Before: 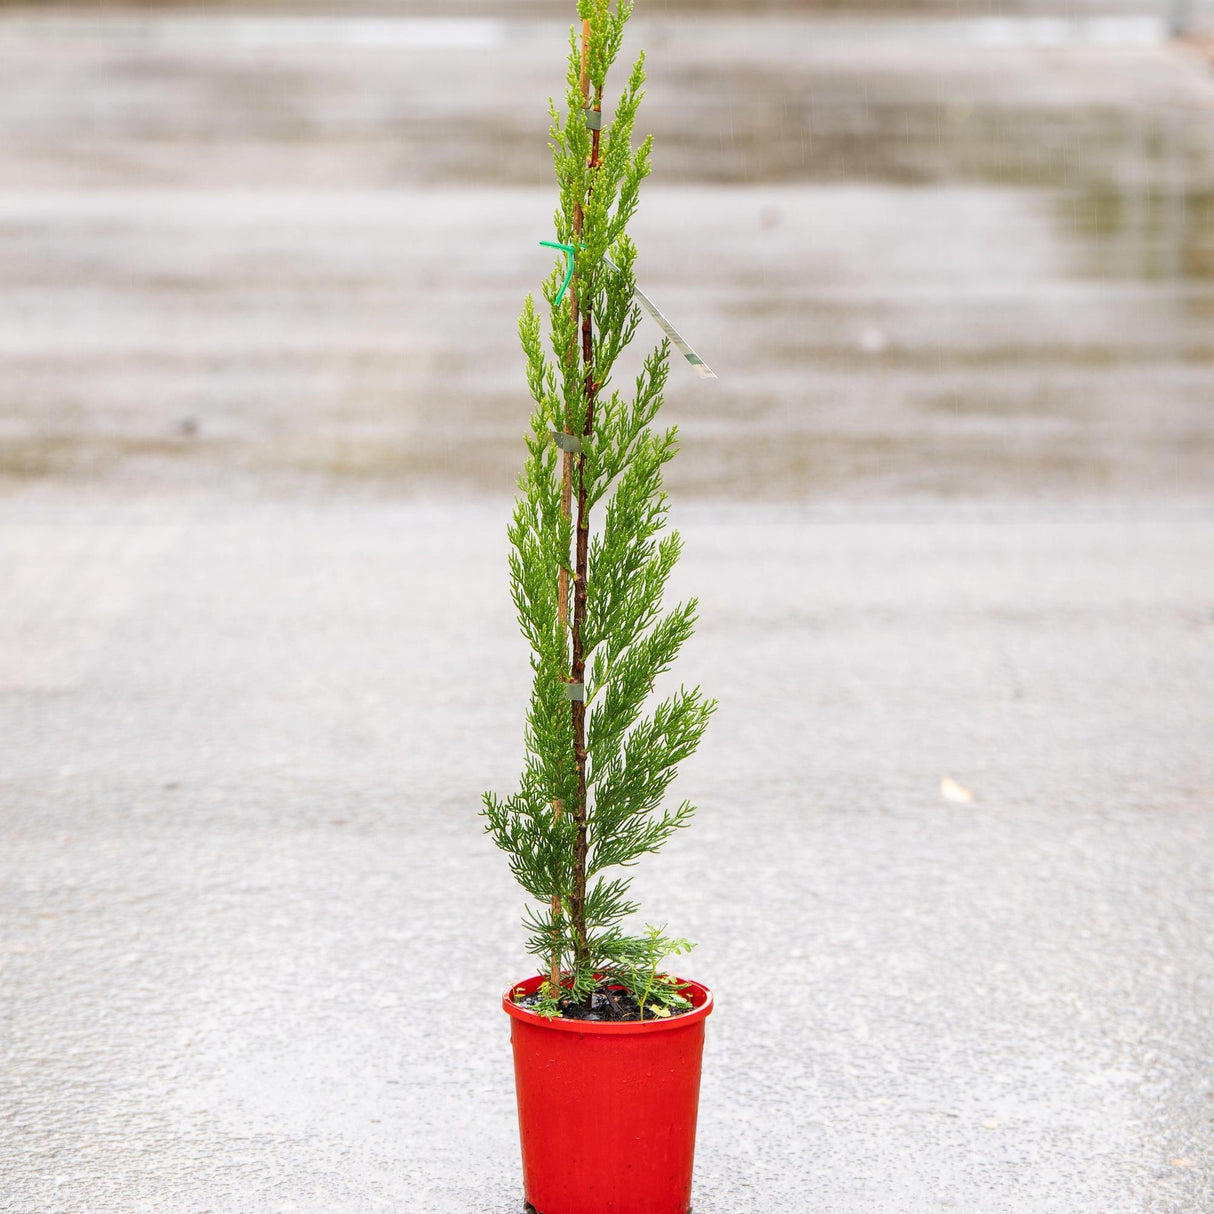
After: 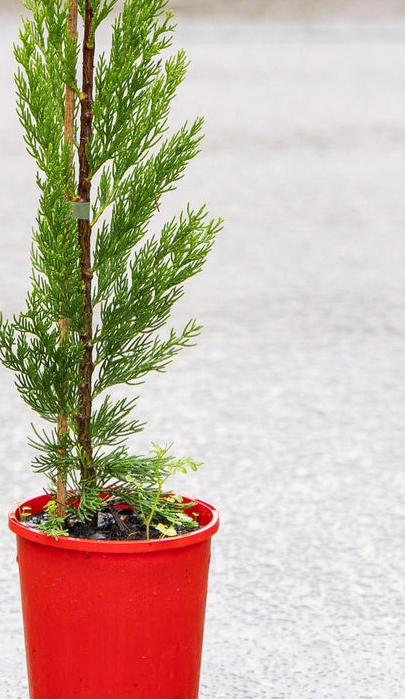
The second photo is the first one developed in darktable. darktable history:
crop: left 40.694%, top 39.626%, right 25.923%, bottom 2.763%
